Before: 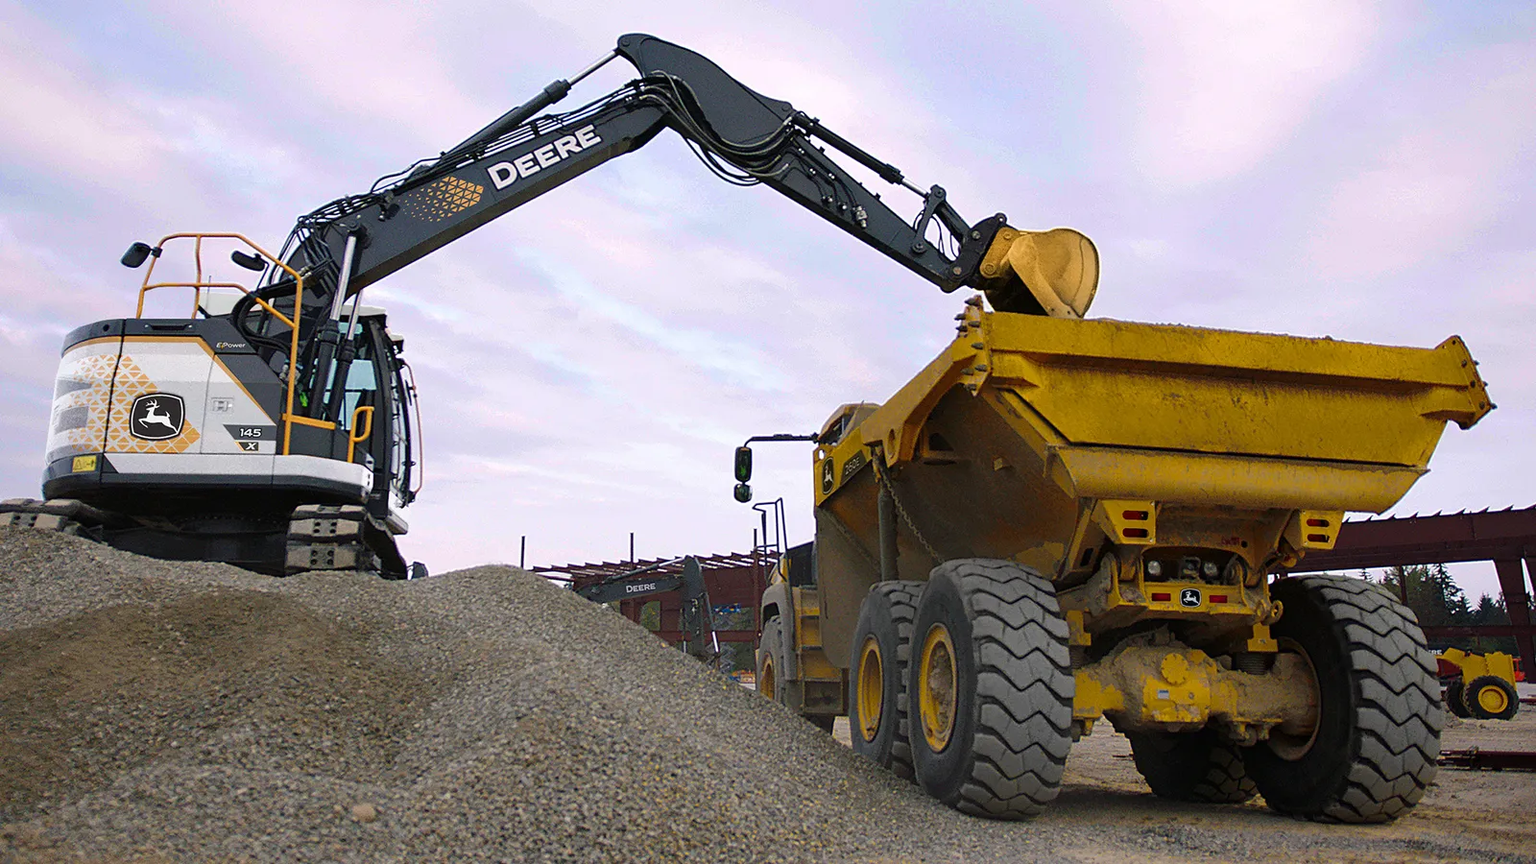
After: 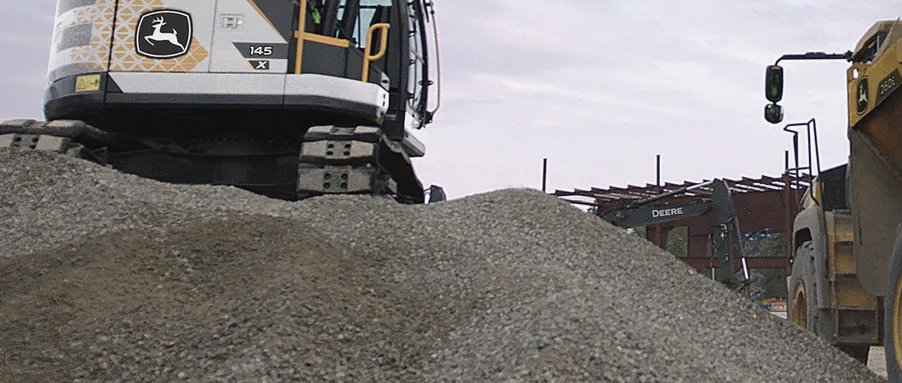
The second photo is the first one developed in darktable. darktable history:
crop: top 44.483%, right 43.593%, bottom 12.892%
contrast brightness saturation: contrast -0.05, saturation -0.41
